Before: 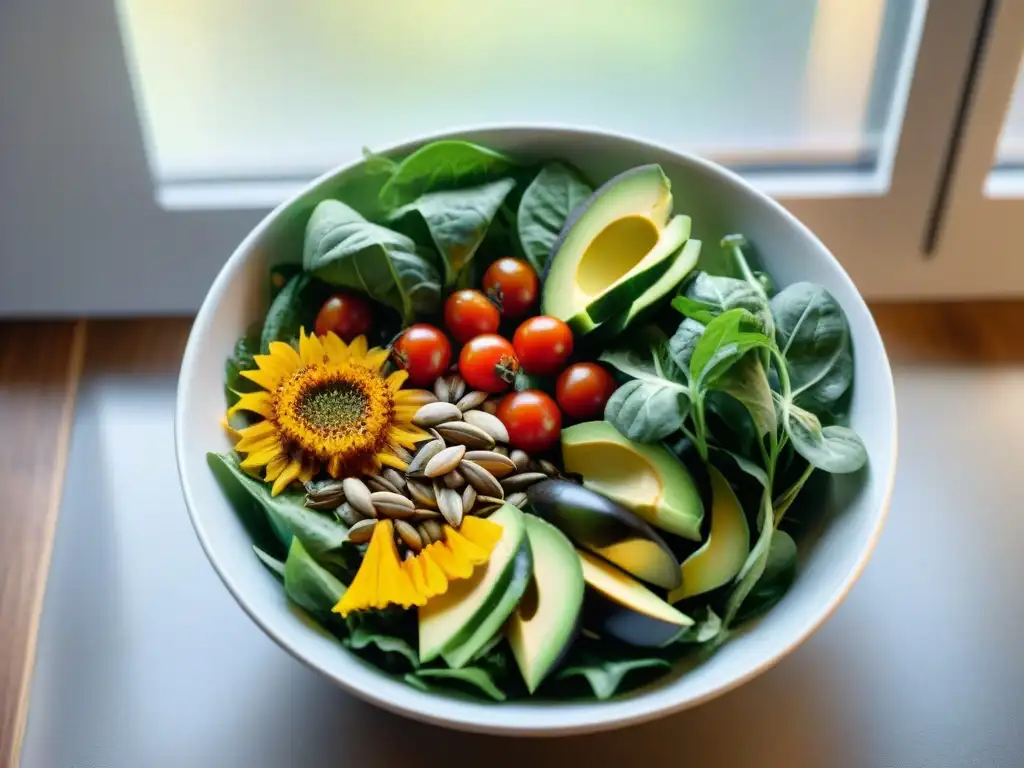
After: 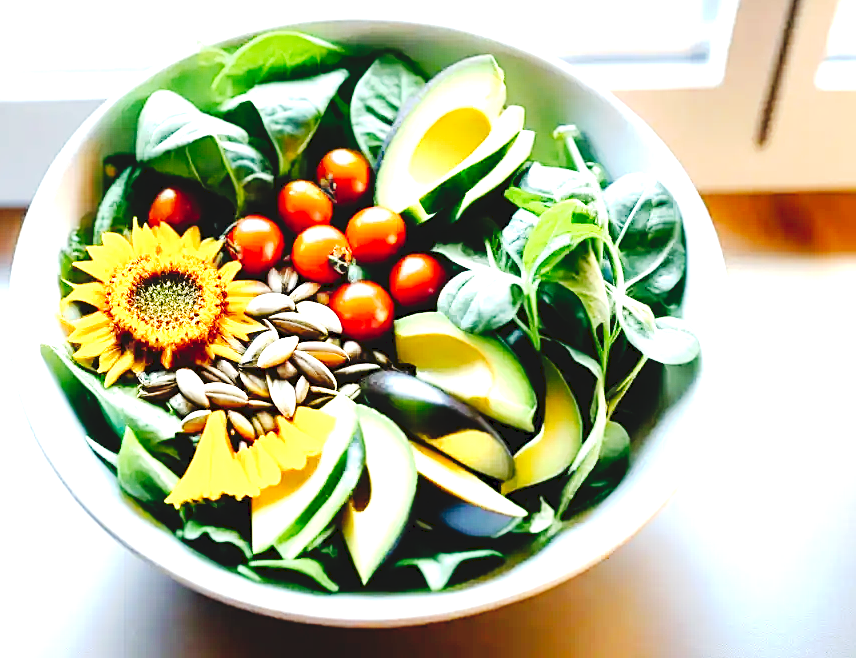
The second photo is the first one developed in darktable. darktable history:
crop: left 16.319%, top 14.261%
sharpen: on, module defaults
exposure: black level correction 0, exposure 1.555 EV, compensate highlight preservation false
tone curve: curves: ch0 [(0, 0) (0.003, 0.075) (0.011, 0.079) (0.025, 0.079) (0.044, 0.082) (0.069, 0.085) (0.1, 0.089) (0.136, 0.096) (0.177, 0.105) (0.224, 0.14) (0.277, 0.202) (0.335, 0.304) (0.399, 0.417) (0.468, 0.521) (0.543, 0.636) (0.623, 0.726) (0.709, 0.801) (0.801, 0.878) (0.898, 0.927) (1, 1)], preserve colors none
